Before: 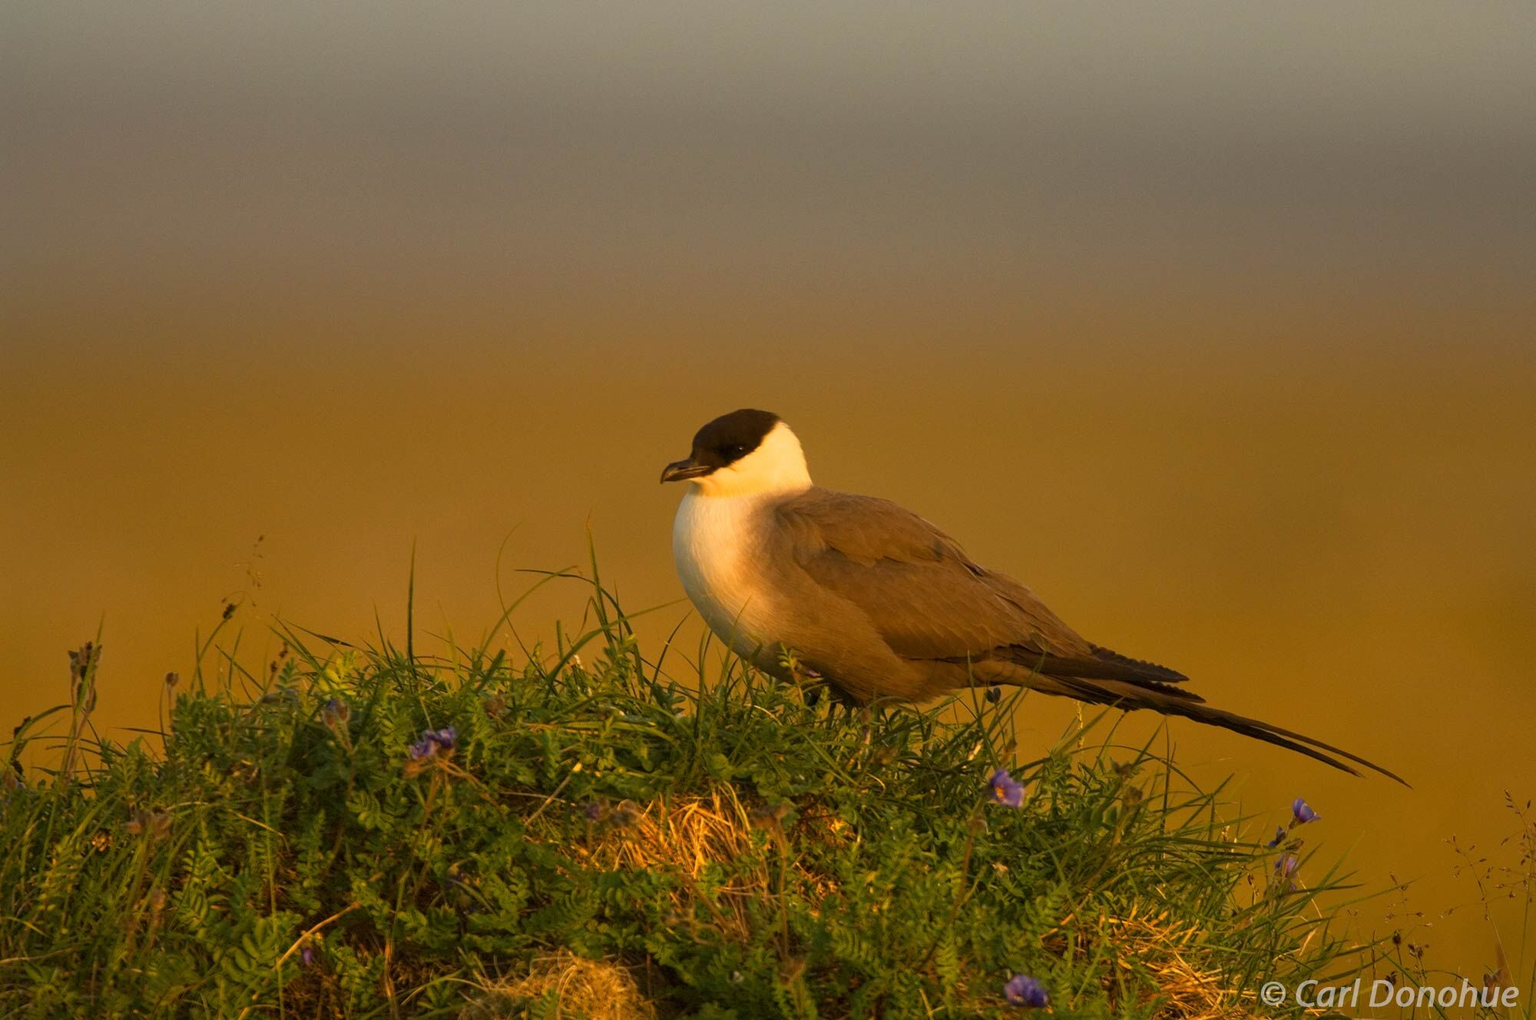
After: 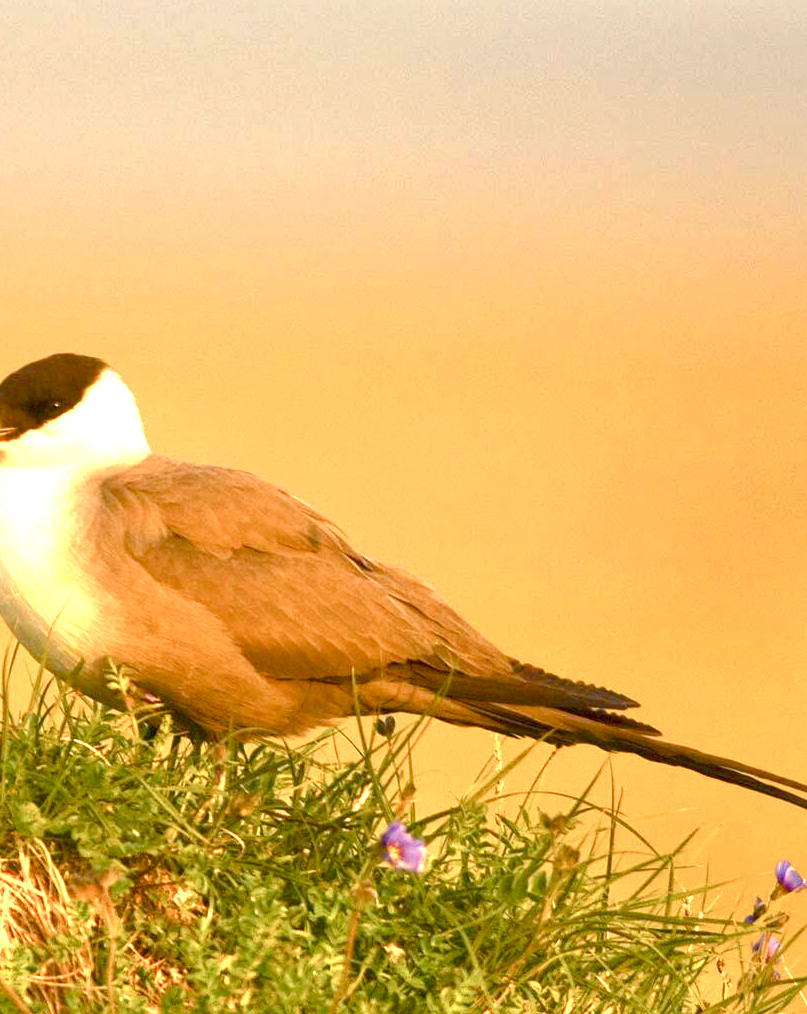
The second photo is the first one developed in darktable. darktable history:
exposure: black level correction 0, exposure 2.088 EV, compensate exposure bias true, compensate highlight preservation false
crop: left 45.411%, top 13.513%, right 14.22%, bottom 10.089%
color balance rgb: highlights gain › chroma 0.248%, highlights gain › hue 332.49°, linear chroma grading › global chroma 14.771%, perceptual saturation grading › global saturation 20%, perceptual saturation grading › highlights -49.415%, perceptual saturation grading › shadows 25.214%, global vibrance 5.894%
